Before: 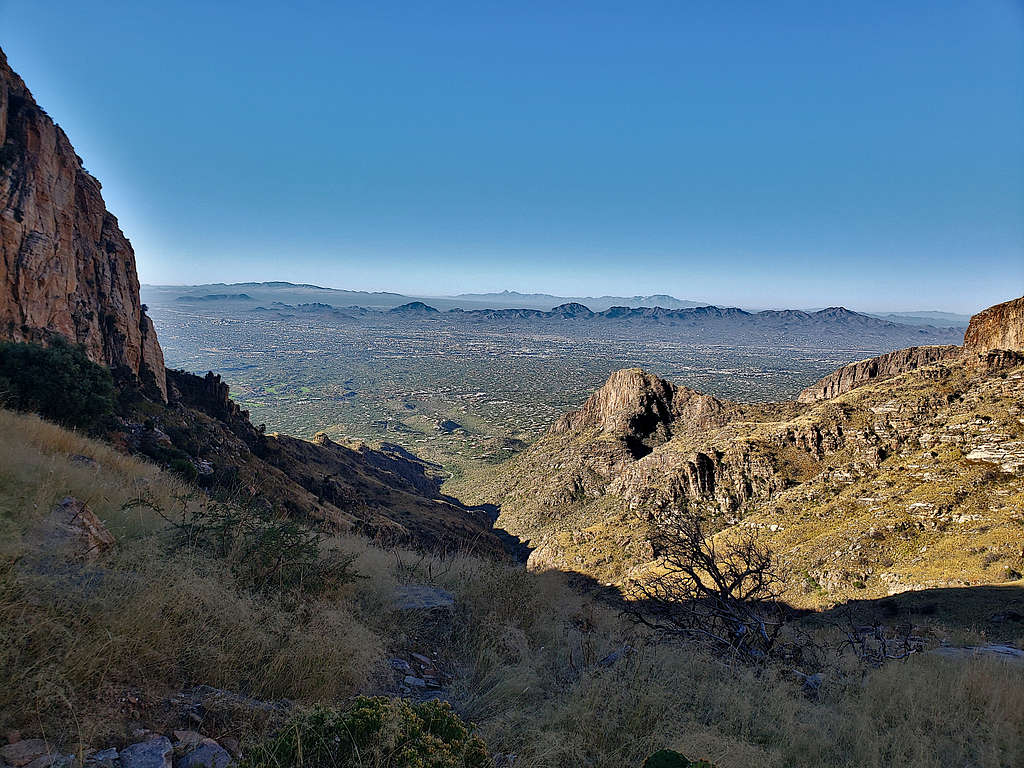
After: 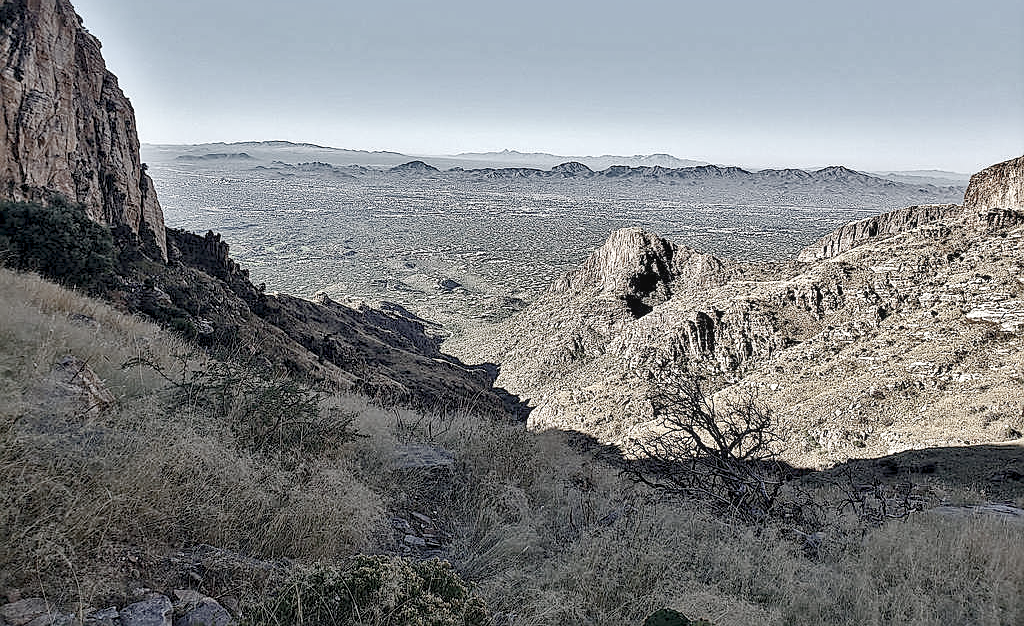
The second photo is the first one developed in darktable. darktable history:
crop and rotate: top 18.402%
color balance rgb: power › luminance -3.748%, power › hue 139.71°, global offset › luminance -0.291%, global offset › hue 262.19°, perceptual saturation grading › global saturation 14.326%, perceptual saturation grading › highlights -30.021%, perceptual saturation grading › shadows 50.825%, contrast -29.632%
contrast brightness saturation: contrast 0.155, brightness -0.006, saturation 0.097
local contrast: on, module defaults
sharpen: on, module defaults
color correction: highlights b* 0.012, saturation 0.239
exposure: exposure 1.271 EV, compensate highlight preservation false
